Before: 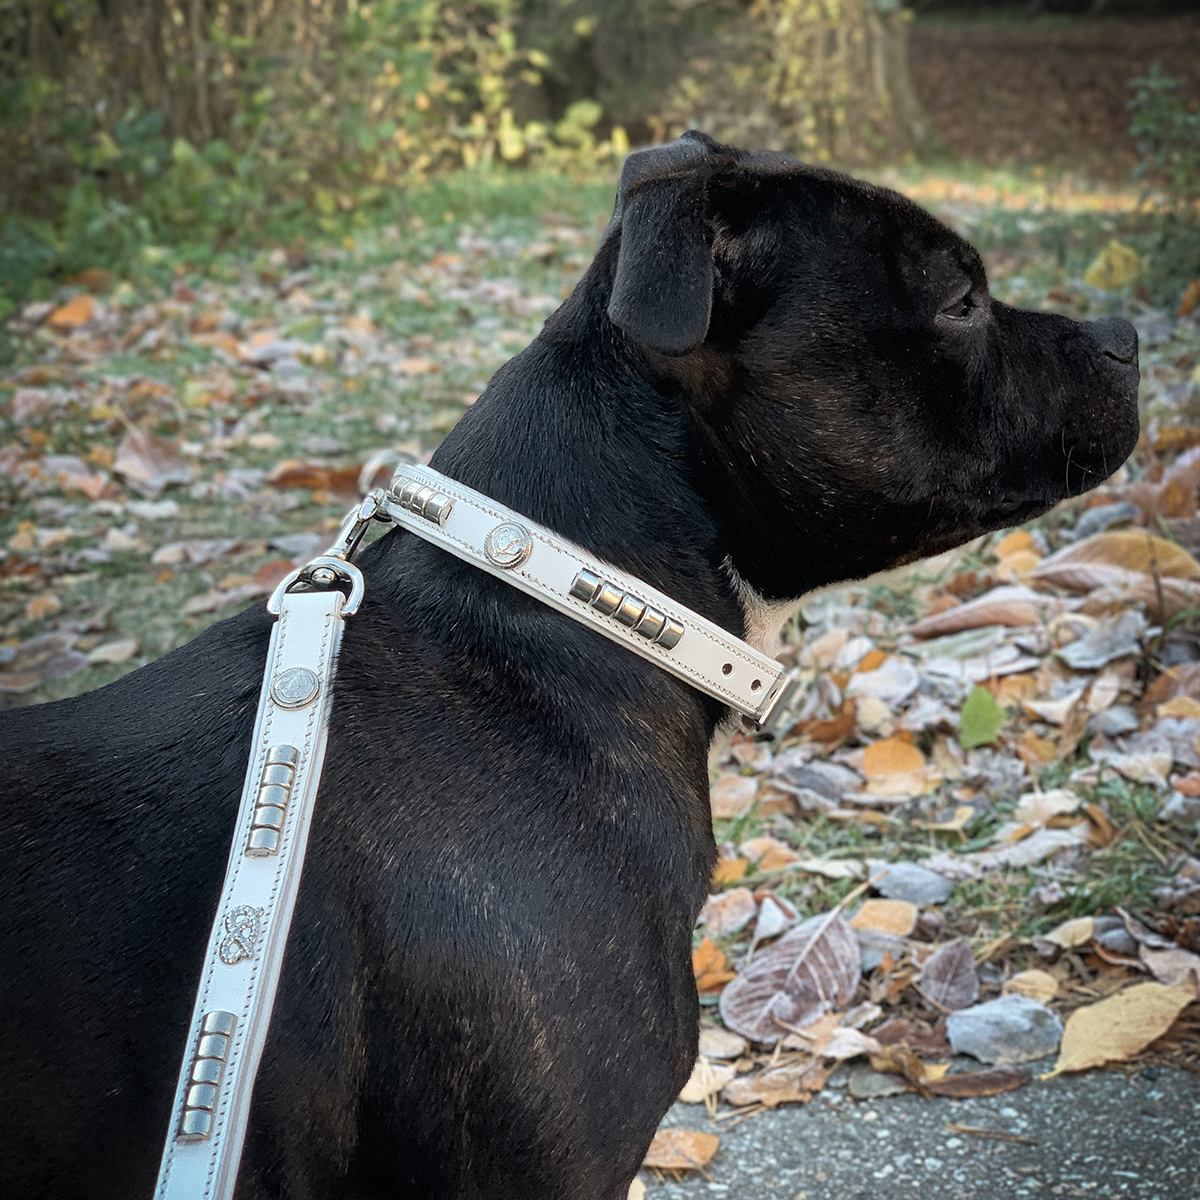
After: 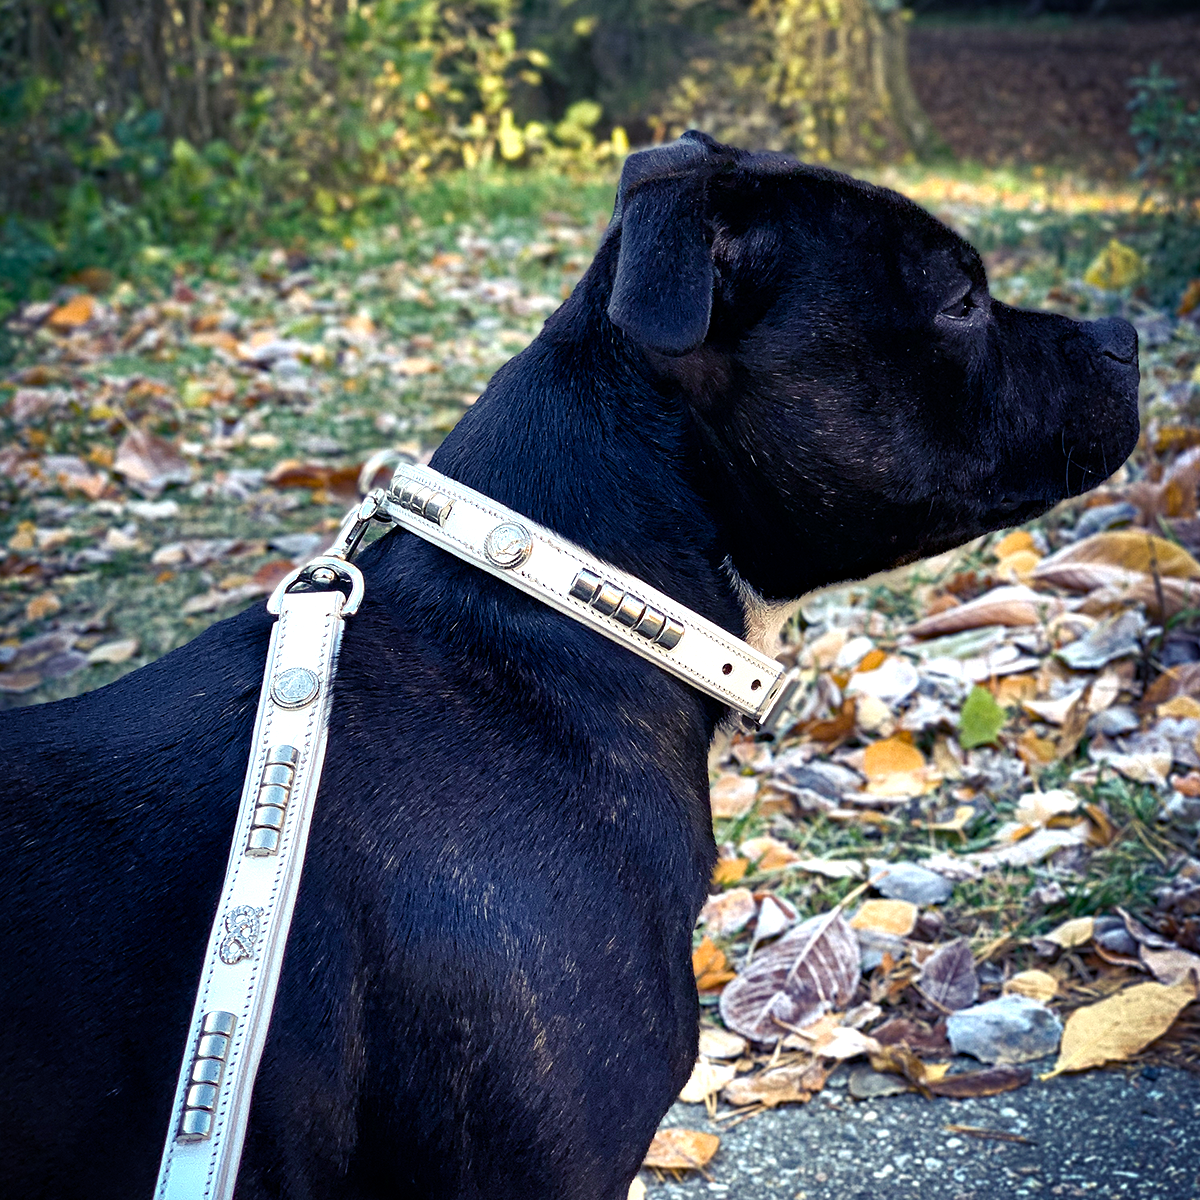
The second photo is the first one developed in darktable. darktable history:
haze removal: compatibility mode true, adaptive false
shadows and highlights: shadows 33.07, highlights -47.18, compress 49.87%, soften with gaussian
color balance rgb: shadows lift › luminance -28.674%, shadows lift › chroma 14.984%, shadows lift › hue 267.1°, white fulcrum 0.988 EV, perceptual saturation grading › global saturation 20%, perceptual saturation grading › highlights -25.667%, perceptual saturation grading › shadows 49.982%, perceptual brilliance grading › global brilliance 19.676%, perceptual brilliance grading › shadows -40.543%, global vibrance 15.1%
